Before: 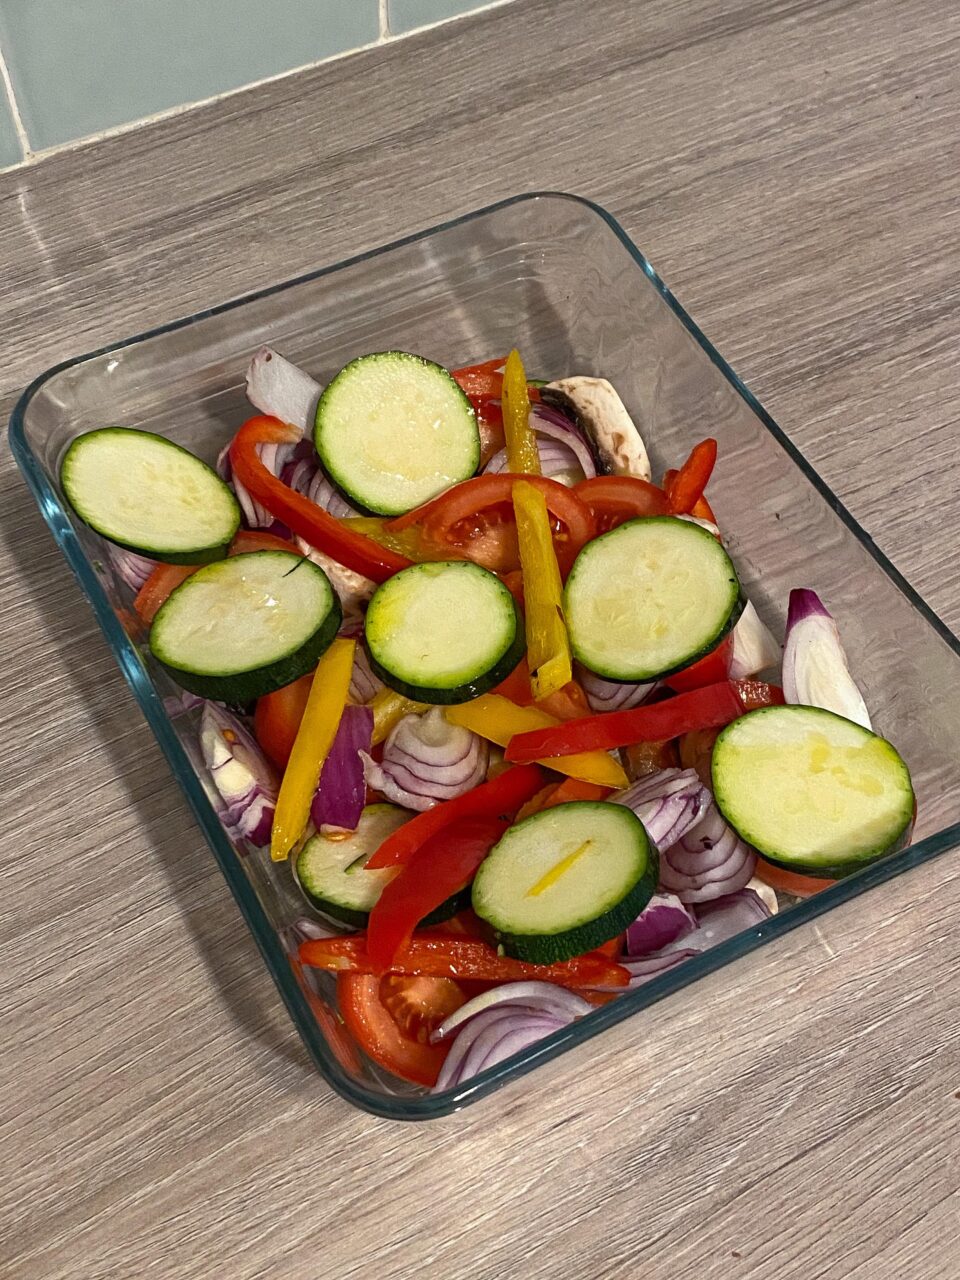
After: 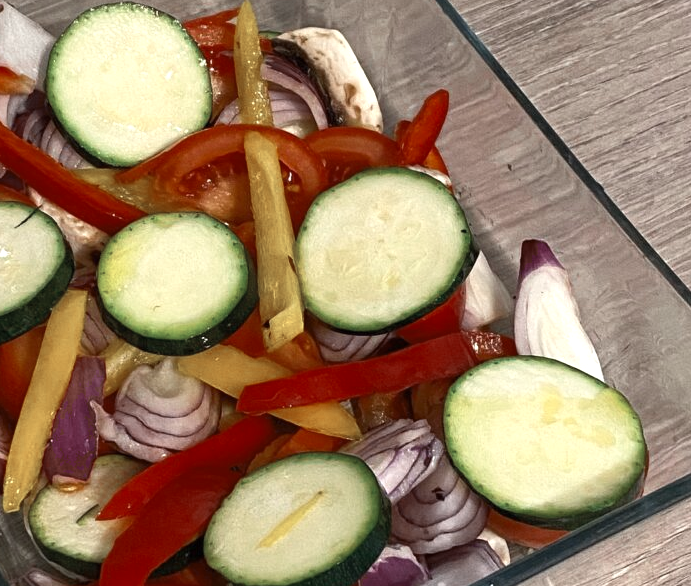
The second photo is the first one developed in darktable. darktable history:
crop and rotate: left 27.931%, top 27.312%, bottom 26.879%
tone equalizer: -8 EV -0.398 EV, -7 EV -0.383 EV, -6 EV -0.306 EV, -5 EV -0.247 EV, -3 EV 0.237 EV, -2 EV 0.305 EV, -1 EV 0.379 EV, +0 EV 0.394 EV, smoothing diameter 24.8%, edges refinement/feathering 11.92, preserve details guided filter
color zones: curves: ch0 [(0, 0.5) (0.125, 0.4) (0.25, 0.5) (0.375, 0.4) (0.5, 0.4) (0.625, 0.35) (0.75, 0.35) (0.875, 0.5)]; ch1 [(0, 0.35) (0.125, 0.45) (0.25, 0.35) (0.375, 0.35) (0.5, 0.35) (0.625, 0.35) (0.75, 0.45) (0.875, 0.35)]; ch2 [(0, 0.6) (0.125, 0.5) (0.25, 0.5) (0.375, 0.6) (0.5, 0.6) (0.625, 0.5) (0.75, 0.5) (0.875, 0.5)], mix 34.04%
